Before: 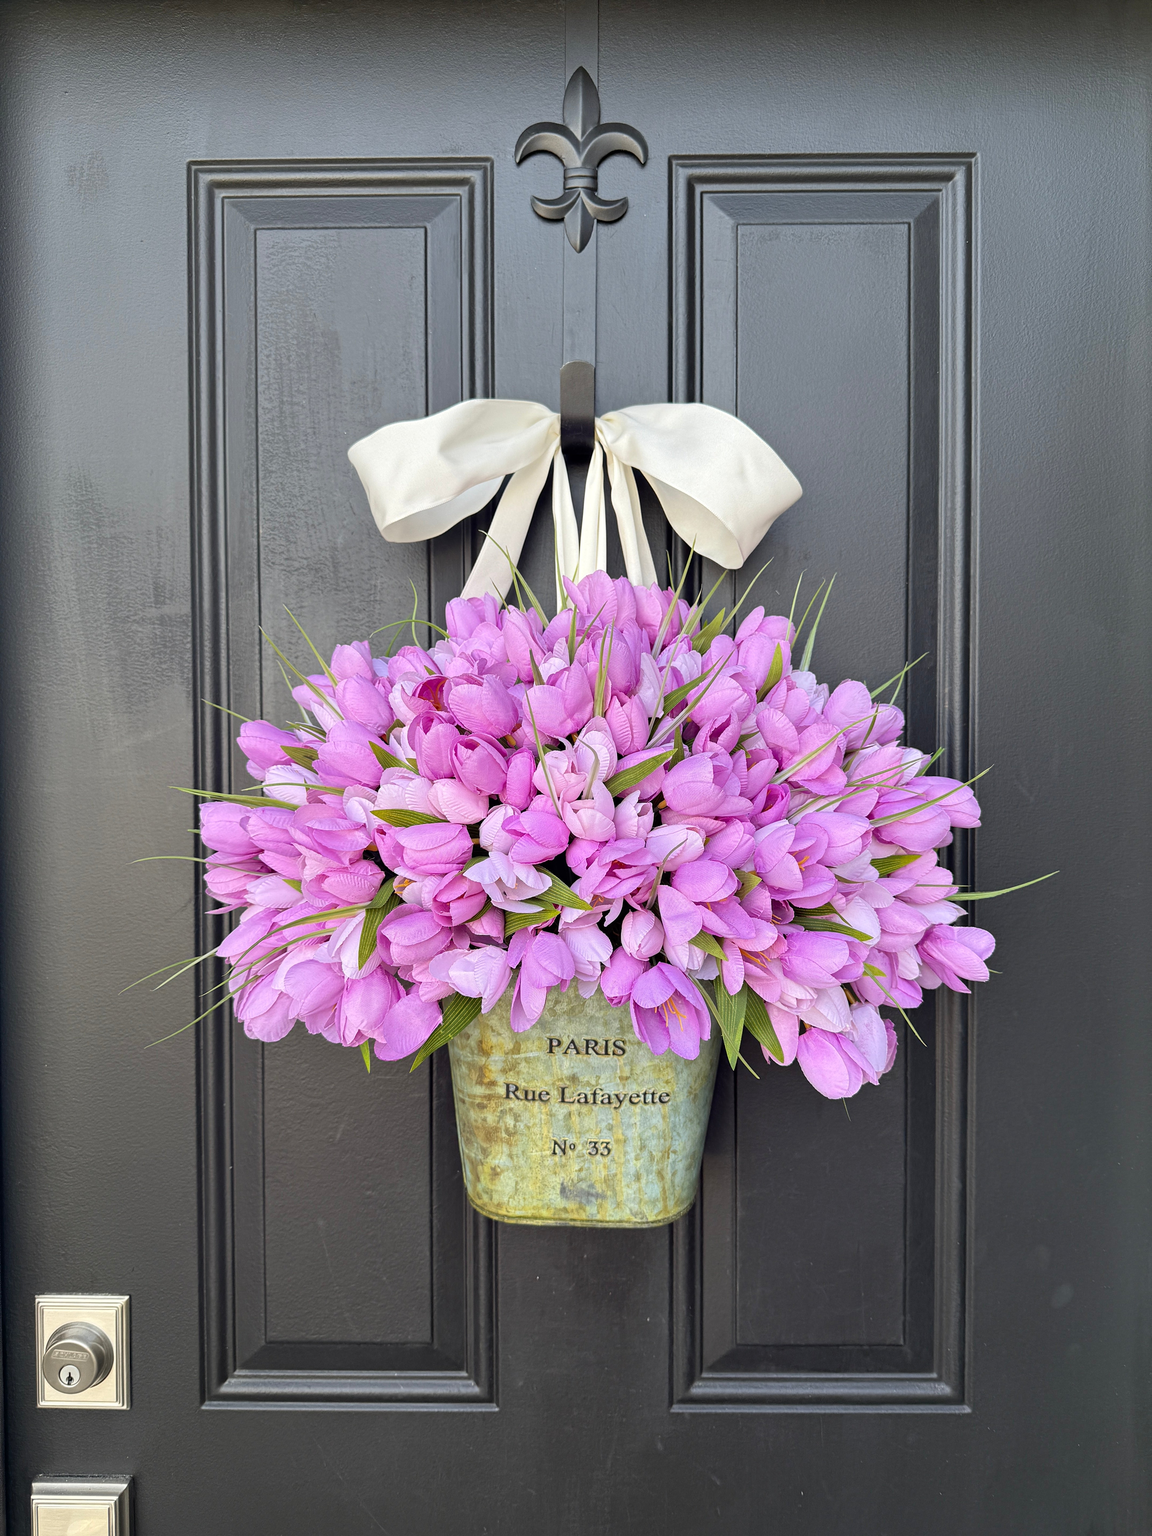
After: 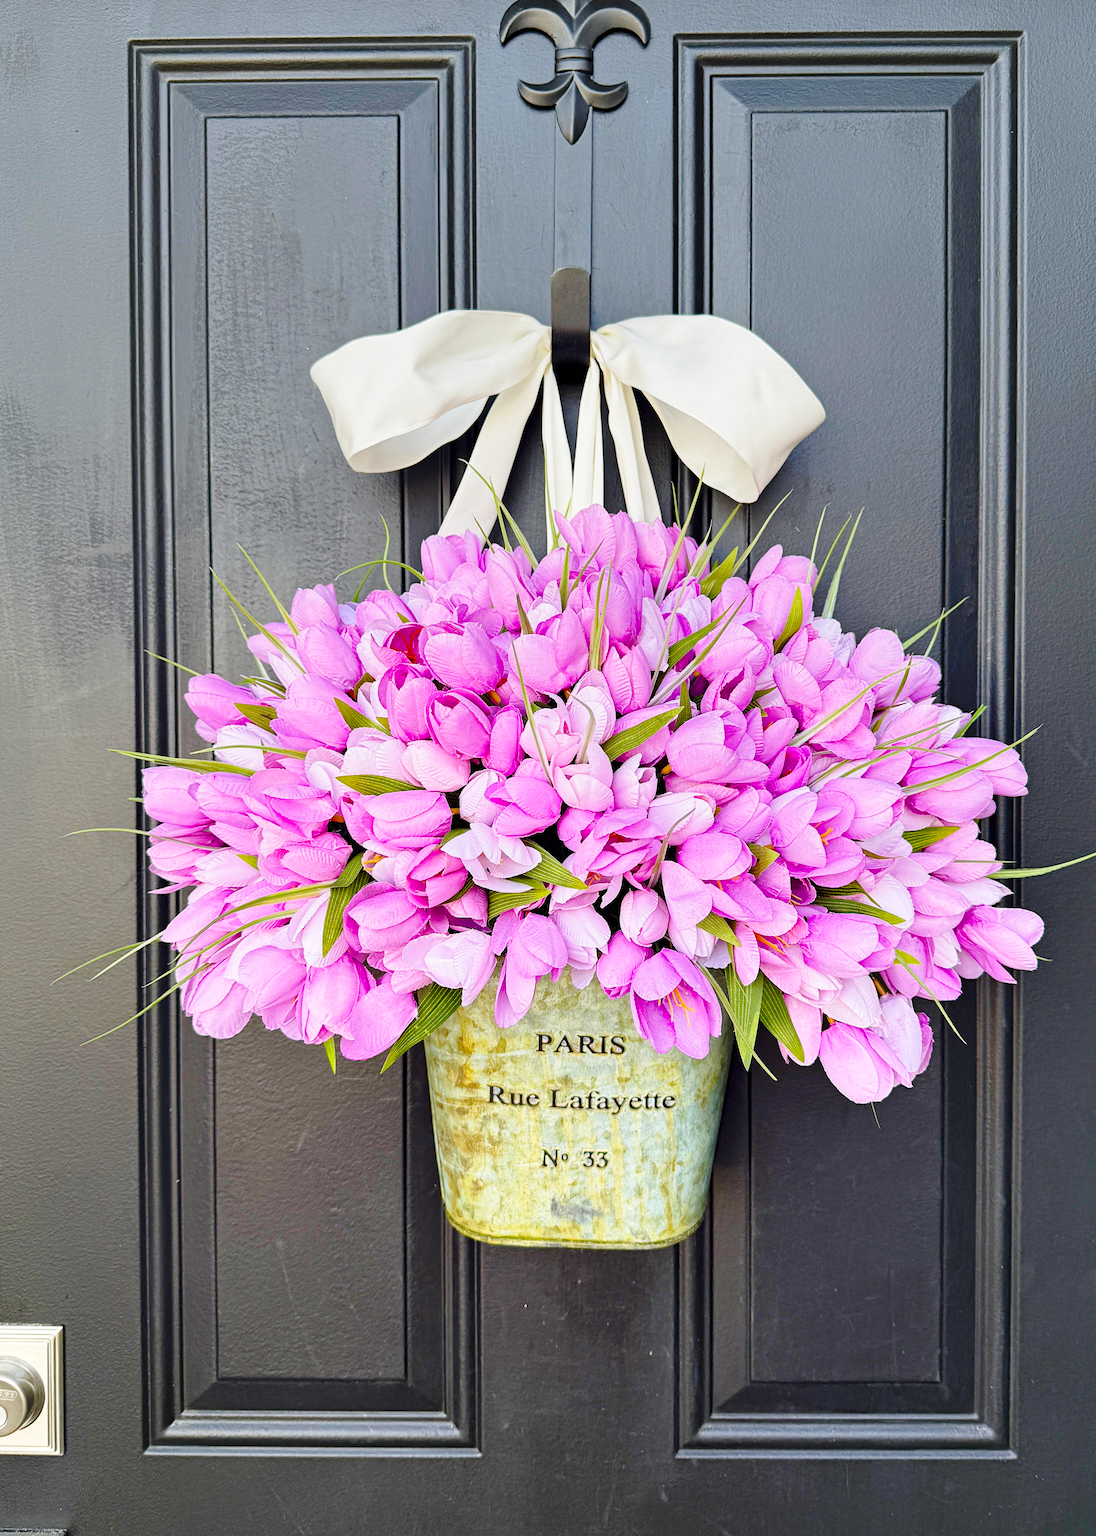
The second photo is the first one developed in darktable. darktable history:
graduated density: on, module defaults
color balance rgb: perceptual saturation grading › global saturation 20%, perceptual saturation grading › highlights -25%, perceptual saturation grading › shadows 25%
crop: left 6.446%, top 8.188%, right 9.538%, bottom 3.548%
base curve: curves: ch0 [(0, 0) (0.028, 0.03) (0.121, 0.232) (0.46, 0.748) (0.859, 0.968) (1, 1)], preserve colors none
haze removal: compatibility mode true, adaptive false
